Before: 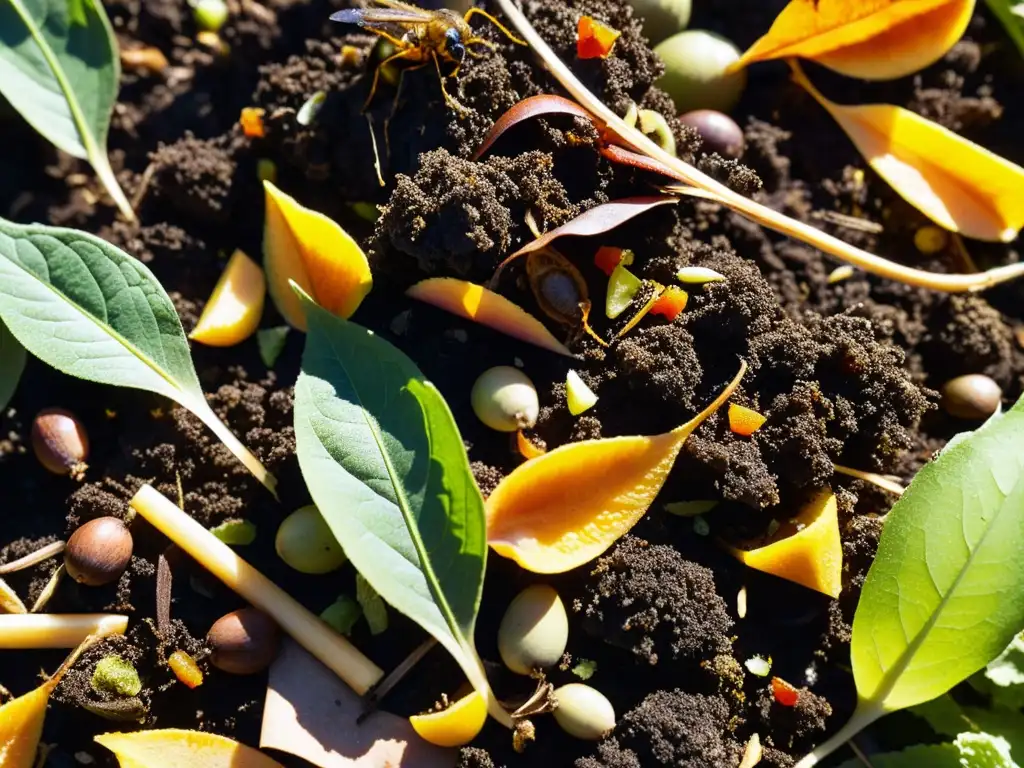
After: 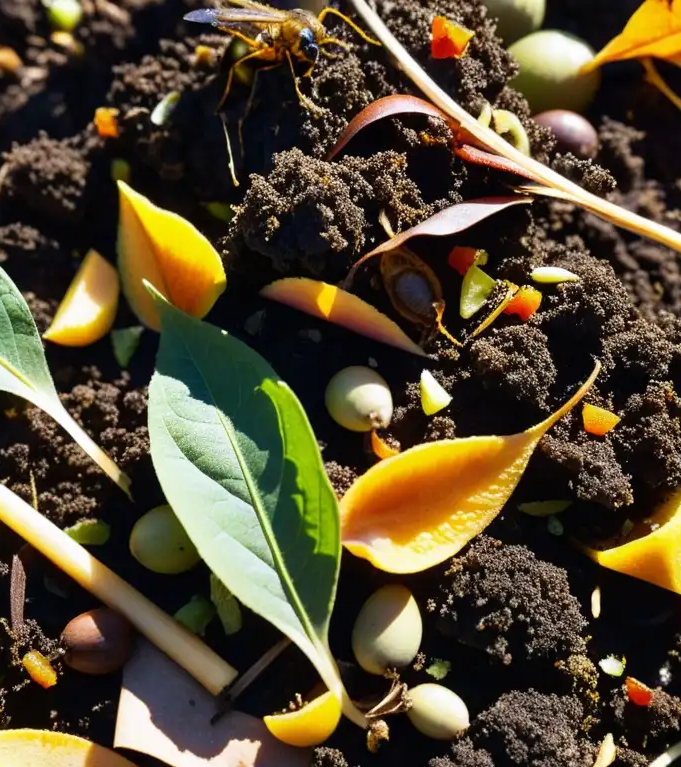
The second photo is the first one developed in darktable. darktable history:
crop and rotate: left 14.286%, right 19.143%
